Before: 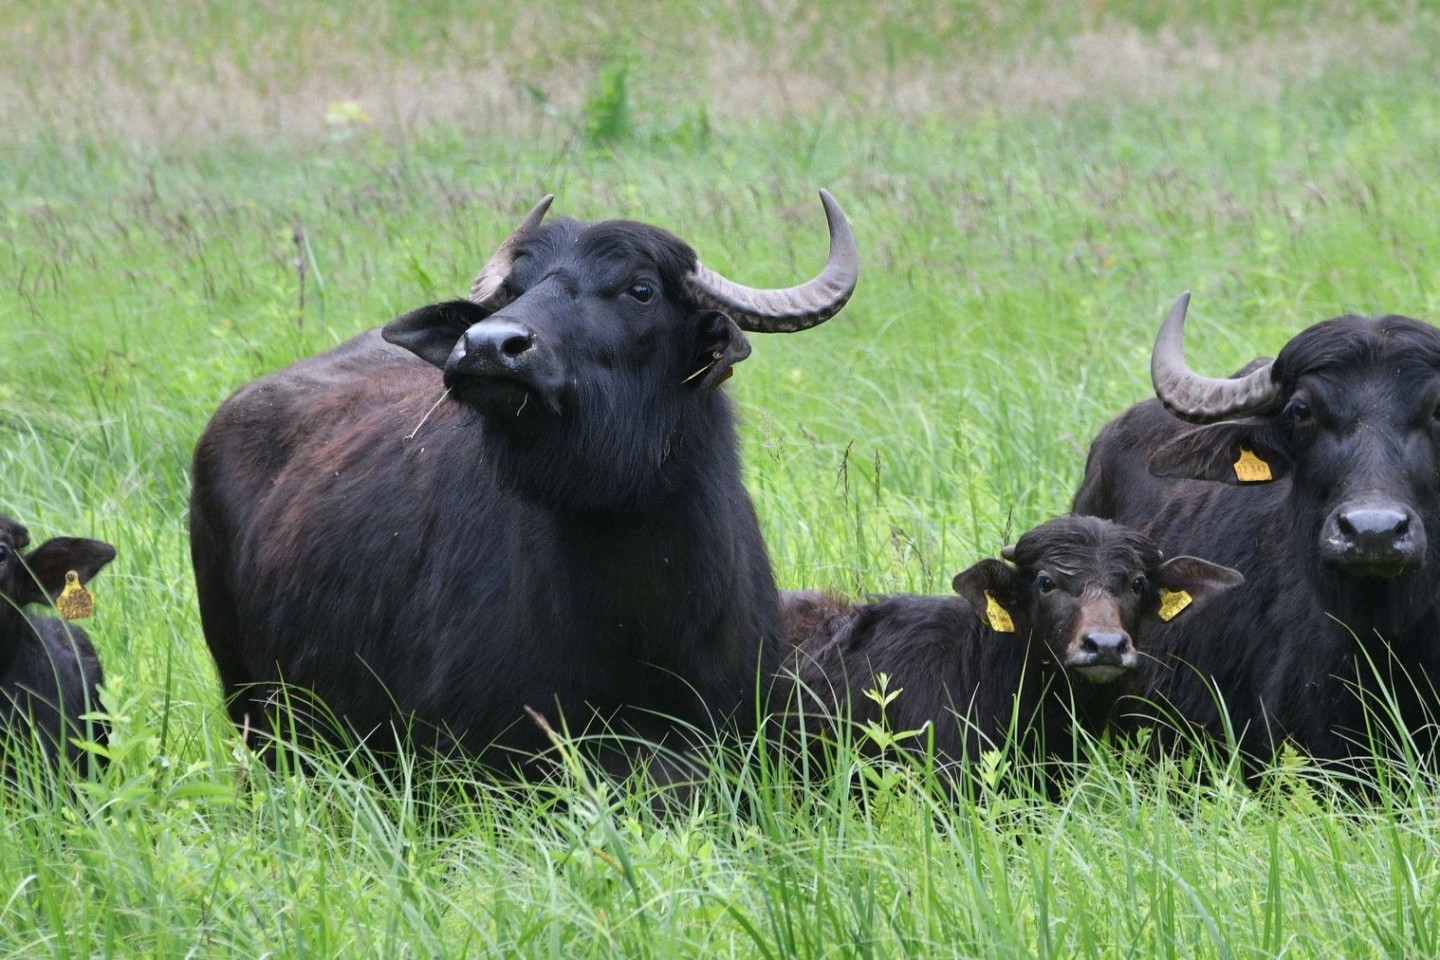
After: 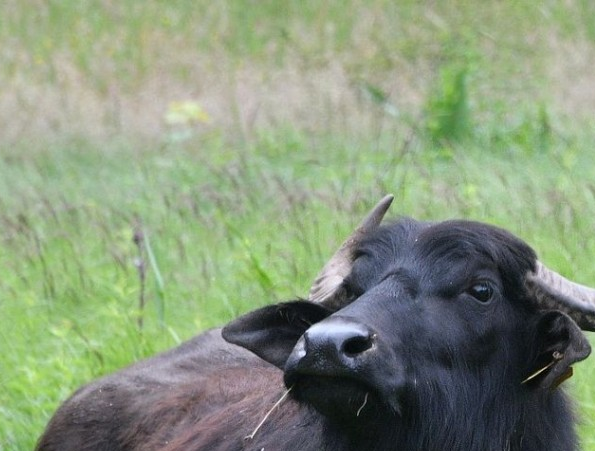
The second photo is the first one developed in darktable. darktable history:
crop and rotate: left 11.127%, top 0.053%, right 47.513%, bottom 52.868%
